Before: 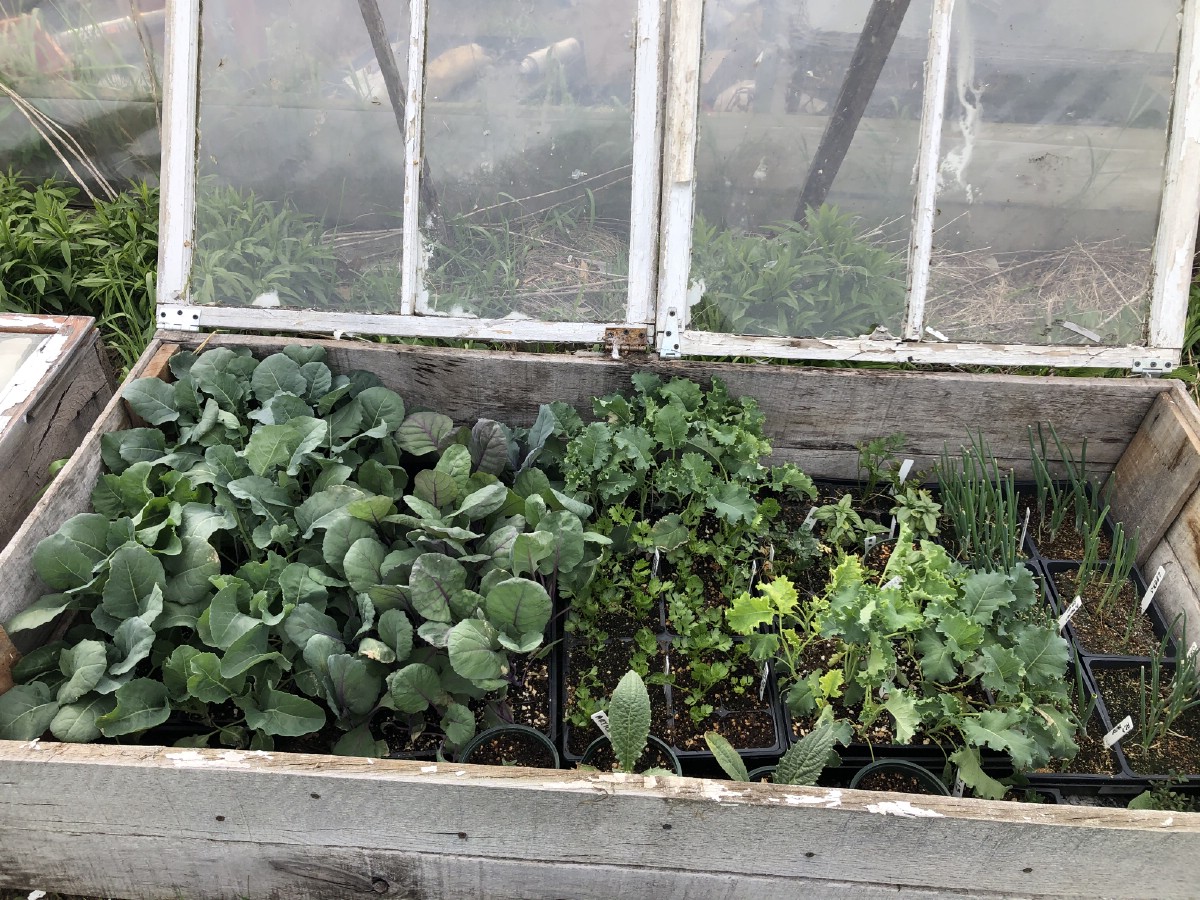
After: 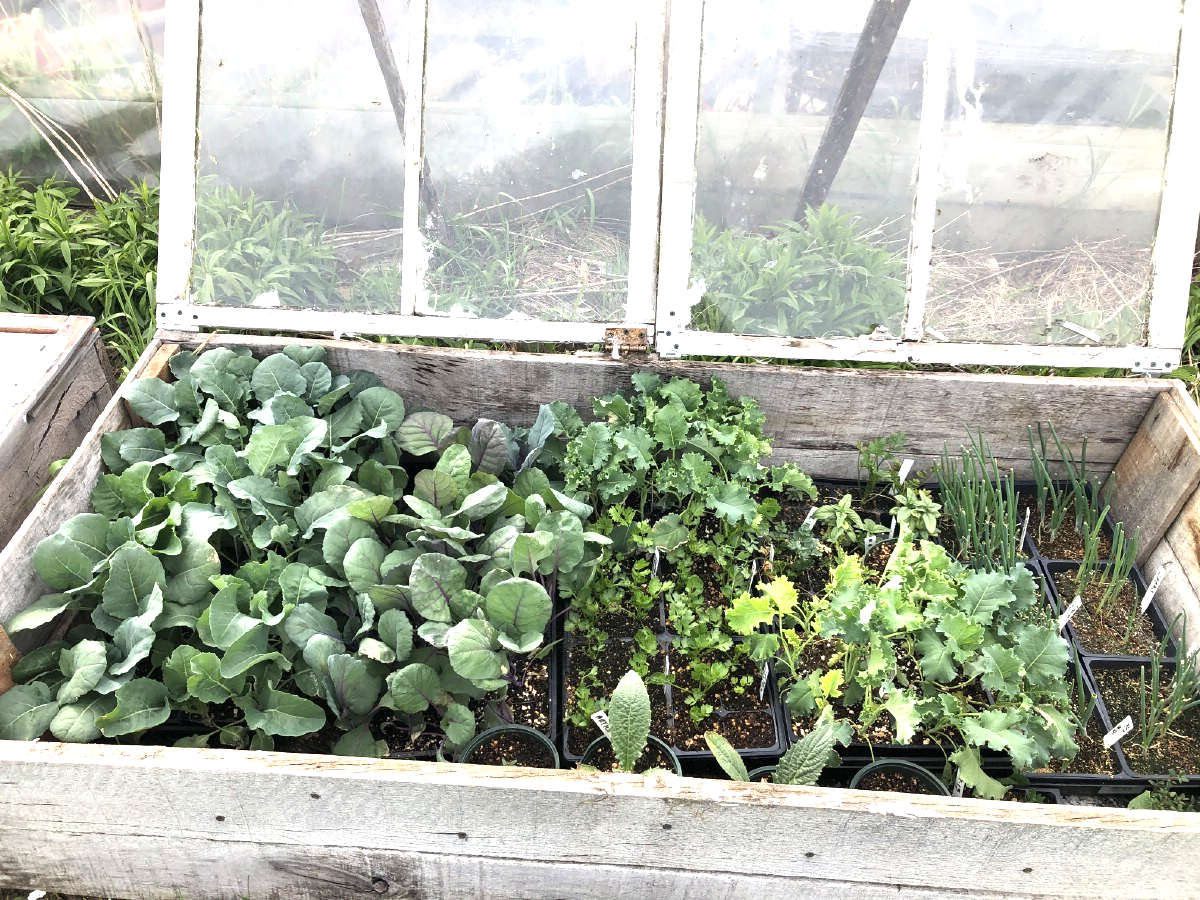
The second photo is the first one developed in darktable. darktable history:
exposure: exposure 1.141 EV, compensate exposure bias true, compensate highlight preservation false
